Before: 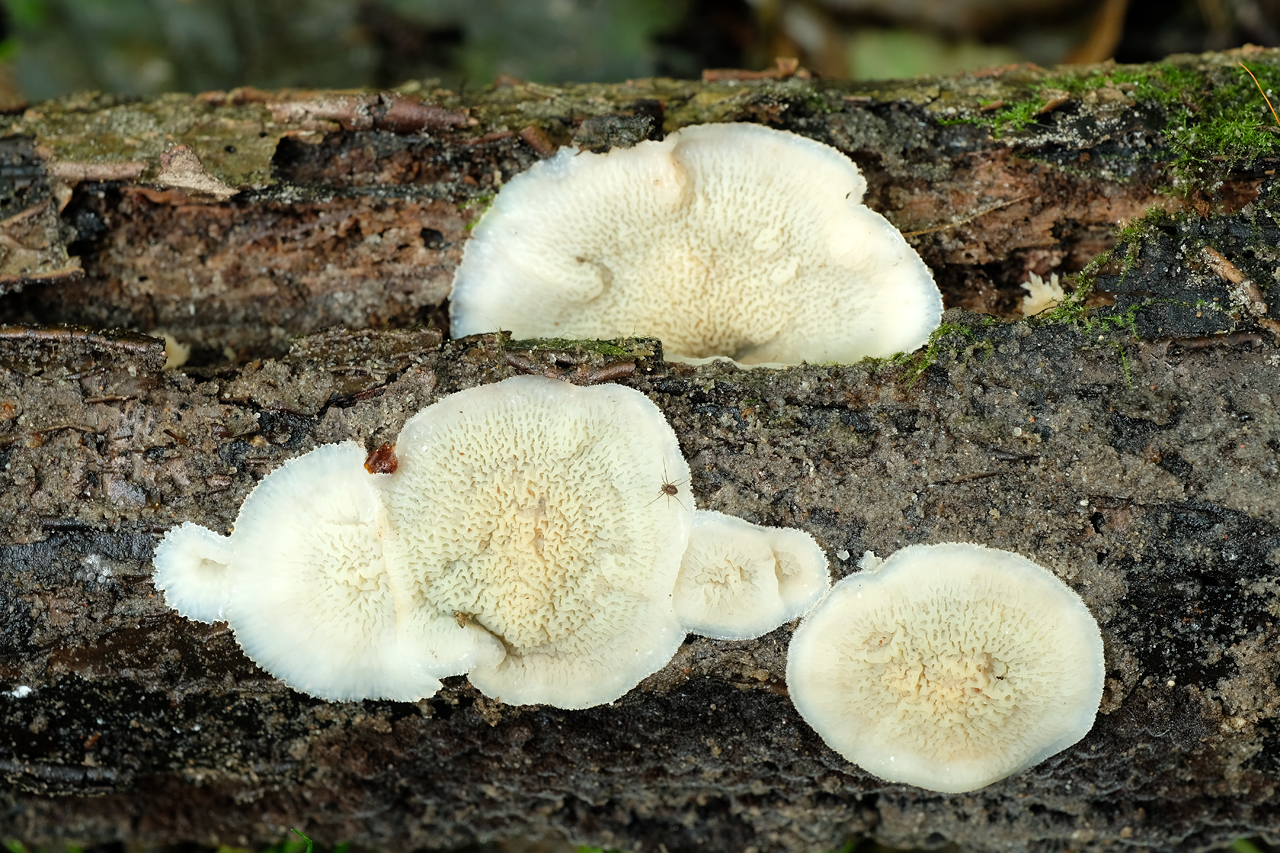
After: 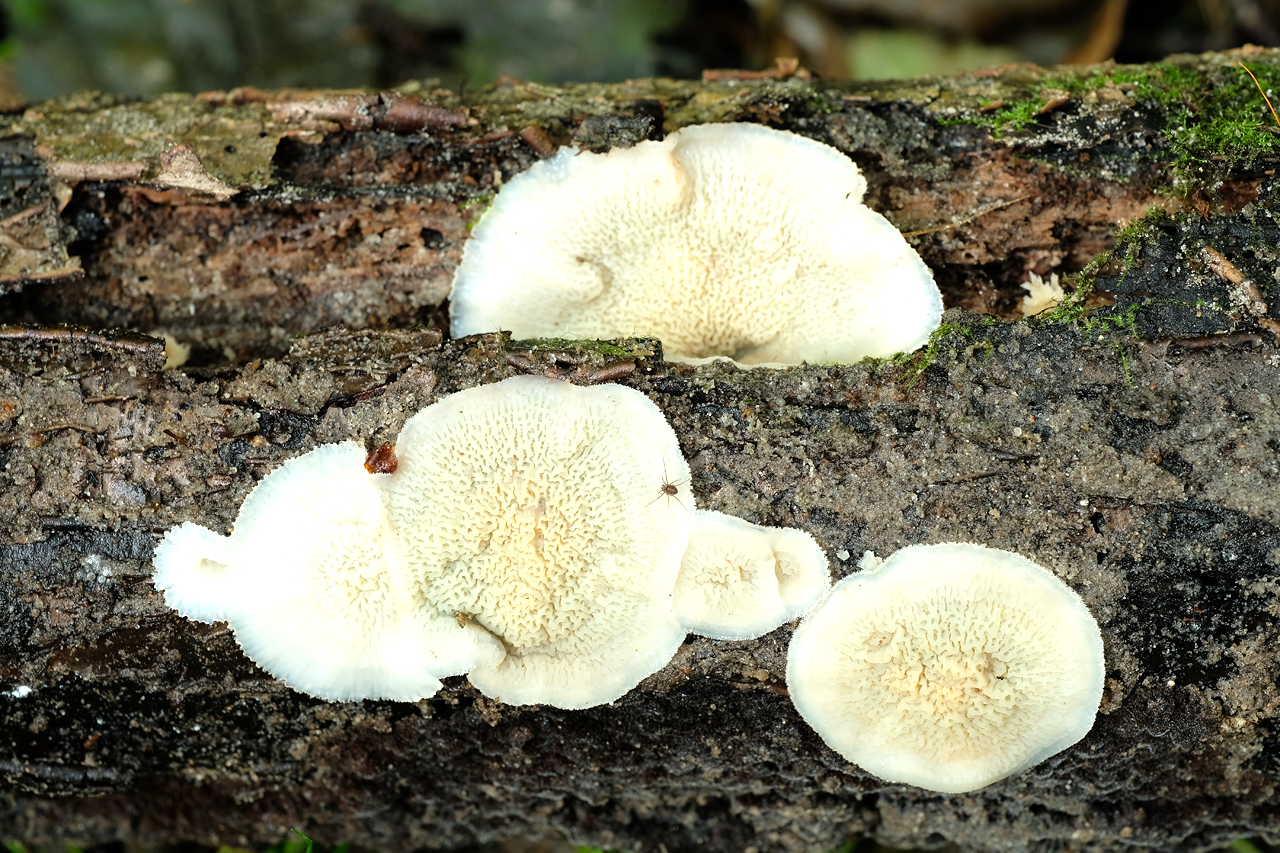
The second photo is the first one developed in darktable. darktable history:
tone equalizer: -8 EV -0.416 EV, -7 EV -0.41 EV, -6 EV -0.361 EV, -5 EV -0.193 EV, -3 EV 0.205 EV, -2 EV 0.361 EV, -1 EV 0.398 EV, +0 EV 0.389 EV
